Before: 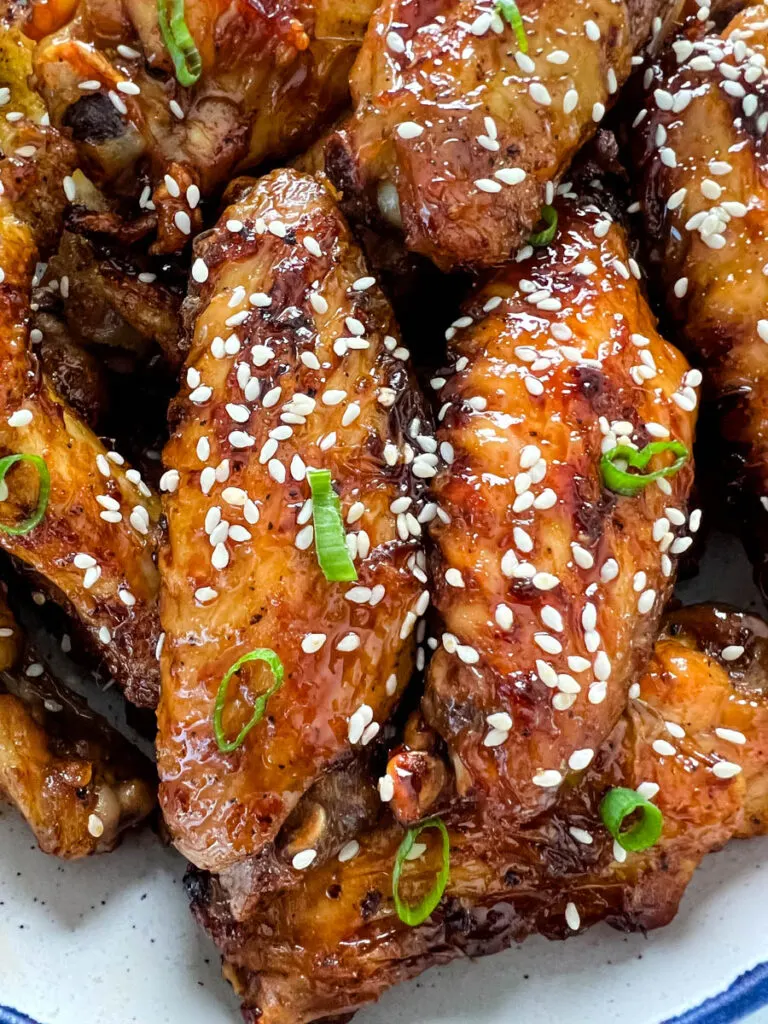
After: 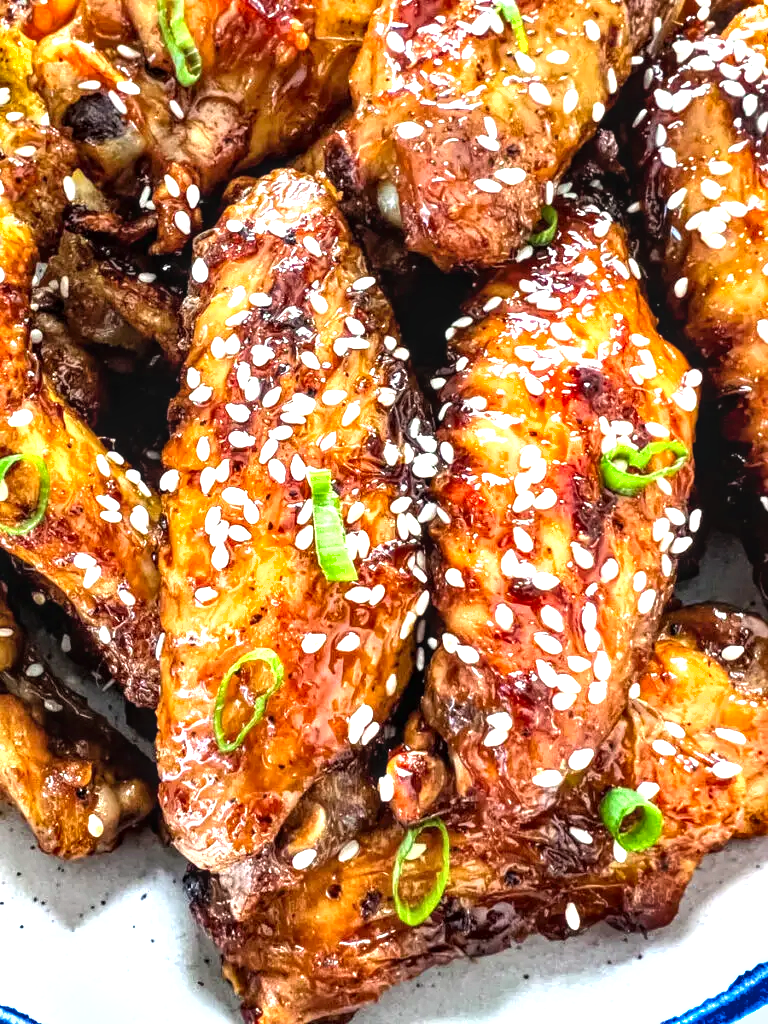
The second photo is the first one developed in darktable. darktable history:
exposure: black level correction 0, exposure 0.938 EV, compensate exposure bias true, compensate highlight preservation false
shadows and highlights: low approximation 0.01, soften with gaussian
tone equalizer: -8 EV -0.413 EV, -7 EV -0.419 EV, -6 EV -0.326 EV, -5 EV -0.203 EV, -3 EV 0.216 EV, -2 EV 0.327 EV, -1 EV 0.389 EV, +0 EV 0.417 EV
local contrast: on, module defaults
